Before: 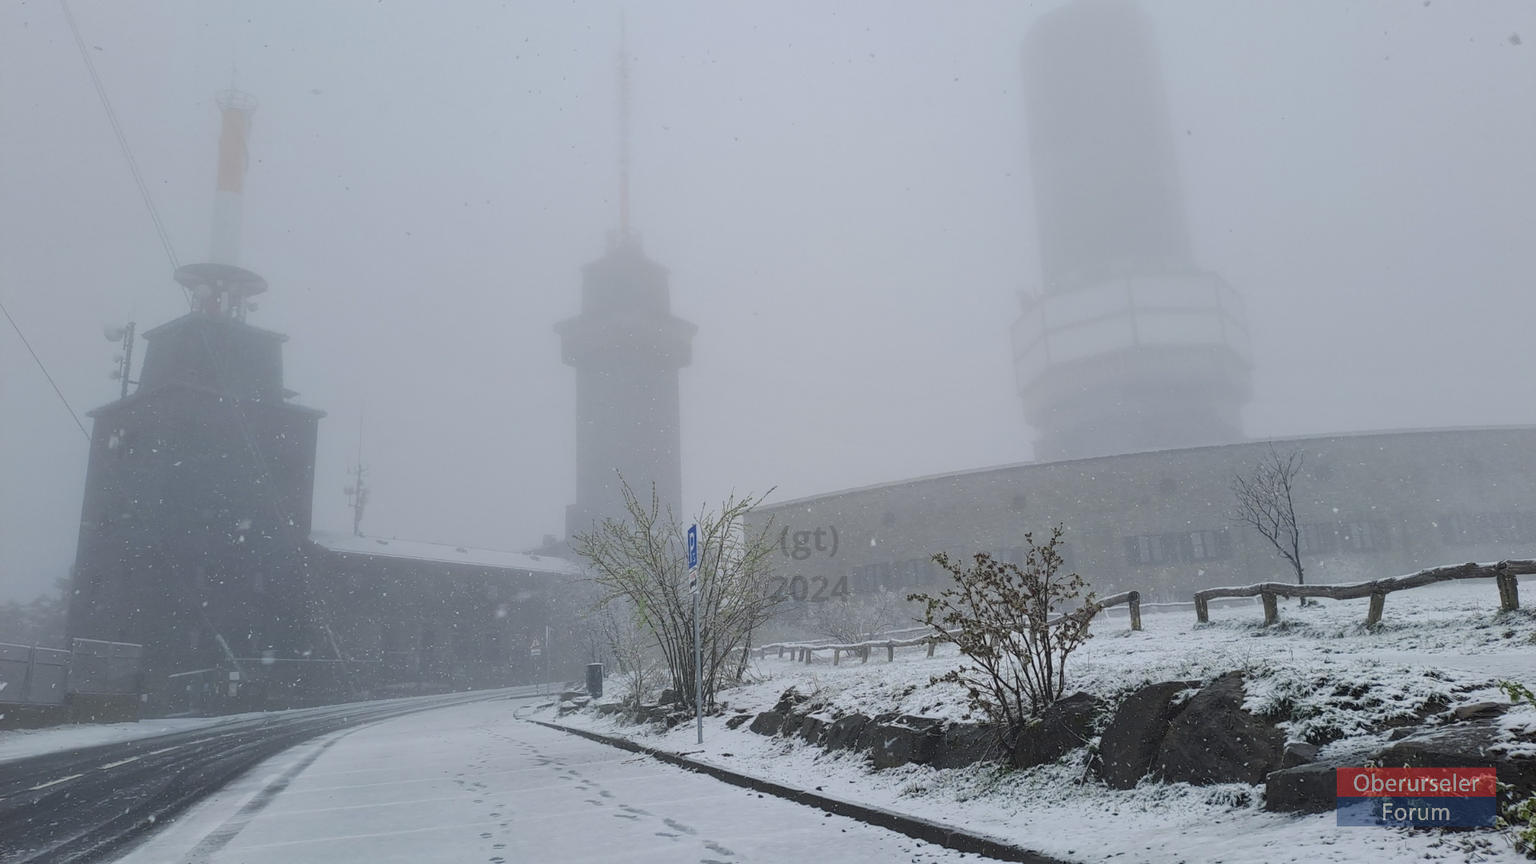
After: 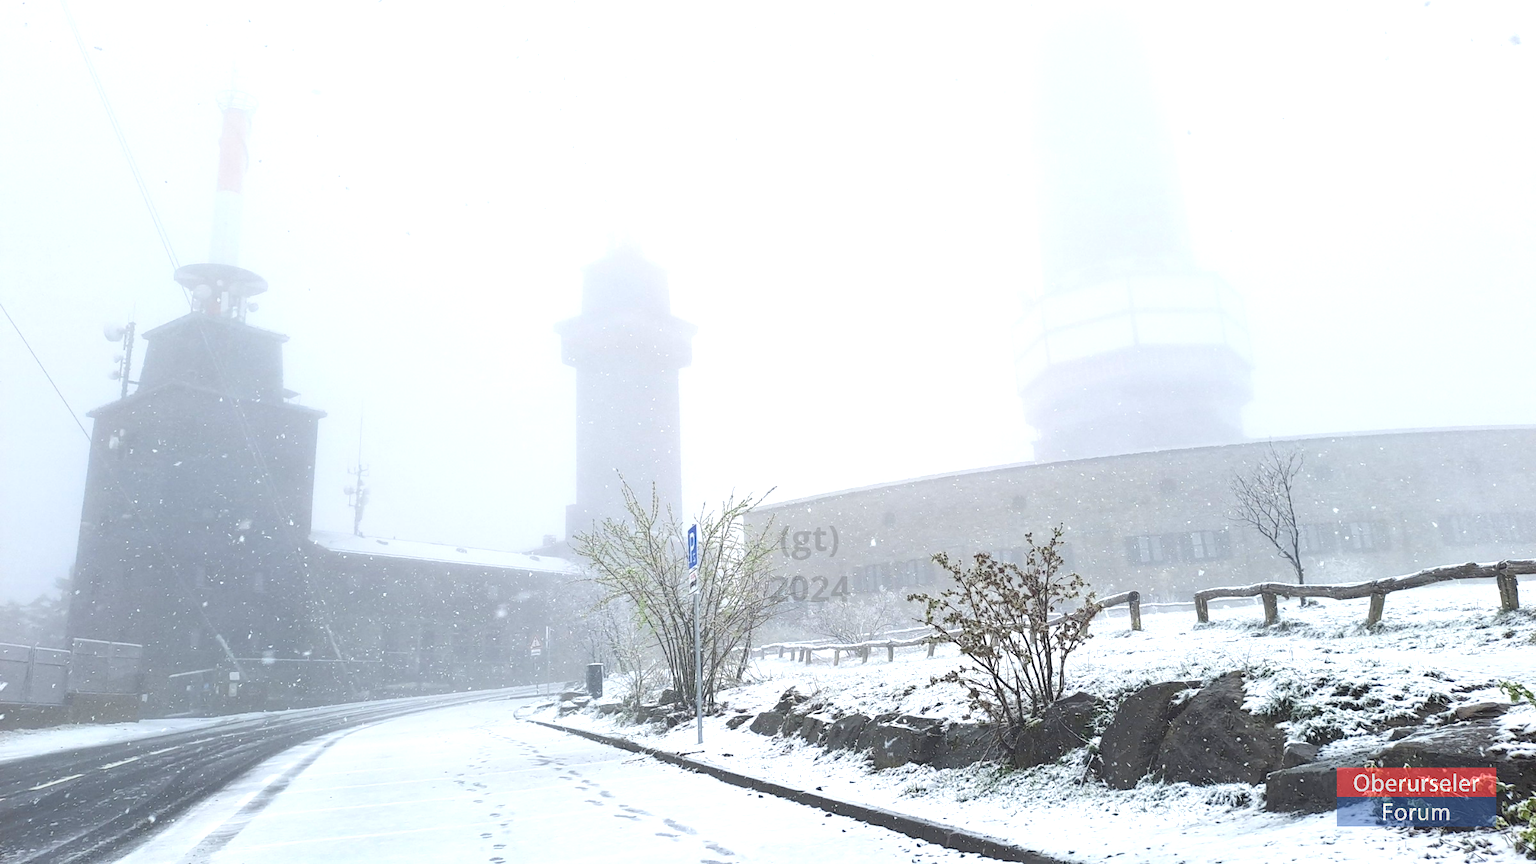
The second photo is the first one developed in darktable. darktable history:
exposure: black level correction 0, exposure 1.35 EV, compensate exposure bias true, compensate highlight preservation false
